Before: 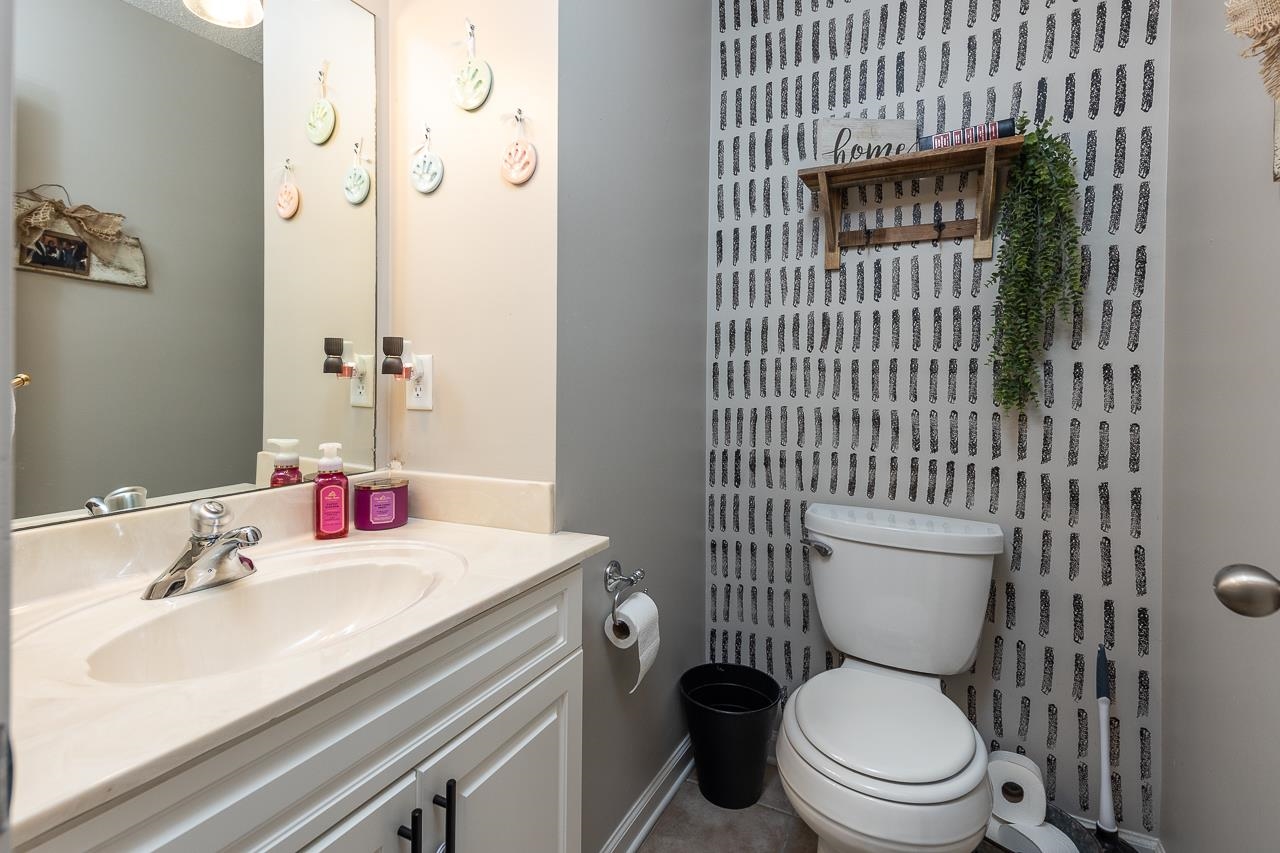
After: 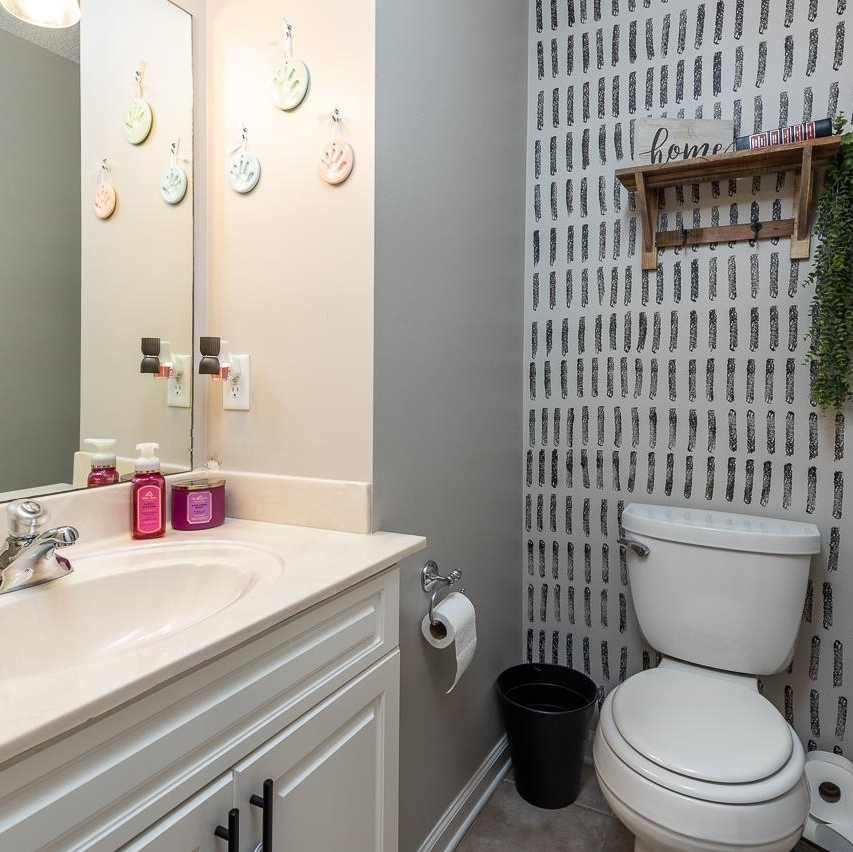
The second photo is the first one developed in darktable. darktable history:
levels: levels [0, 0.498, 1]
crop and rotate: left 14.374%, right 18.947%
